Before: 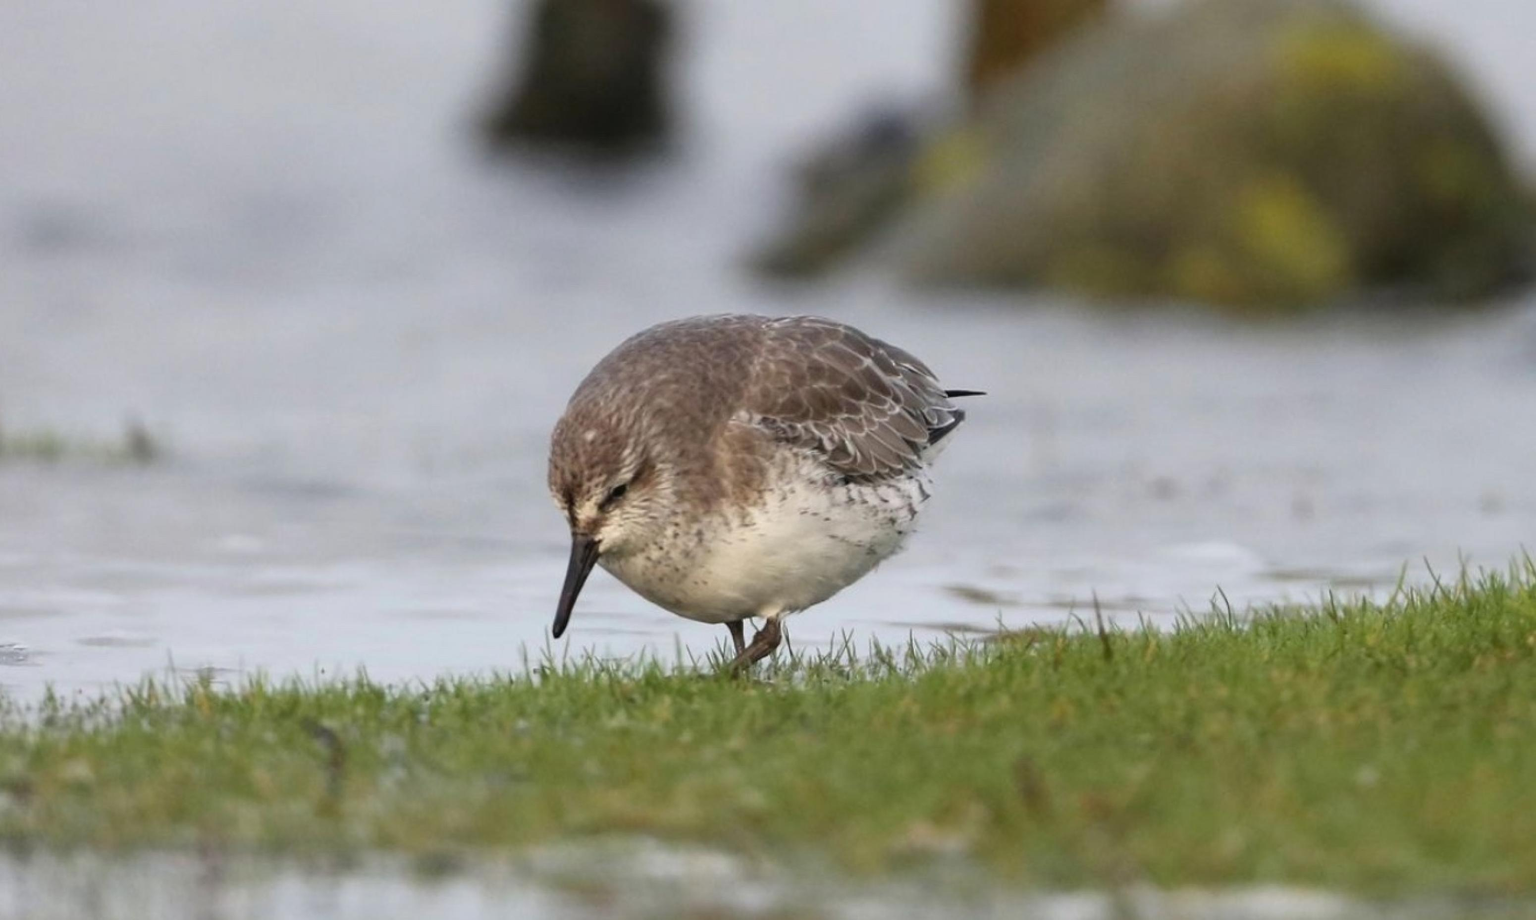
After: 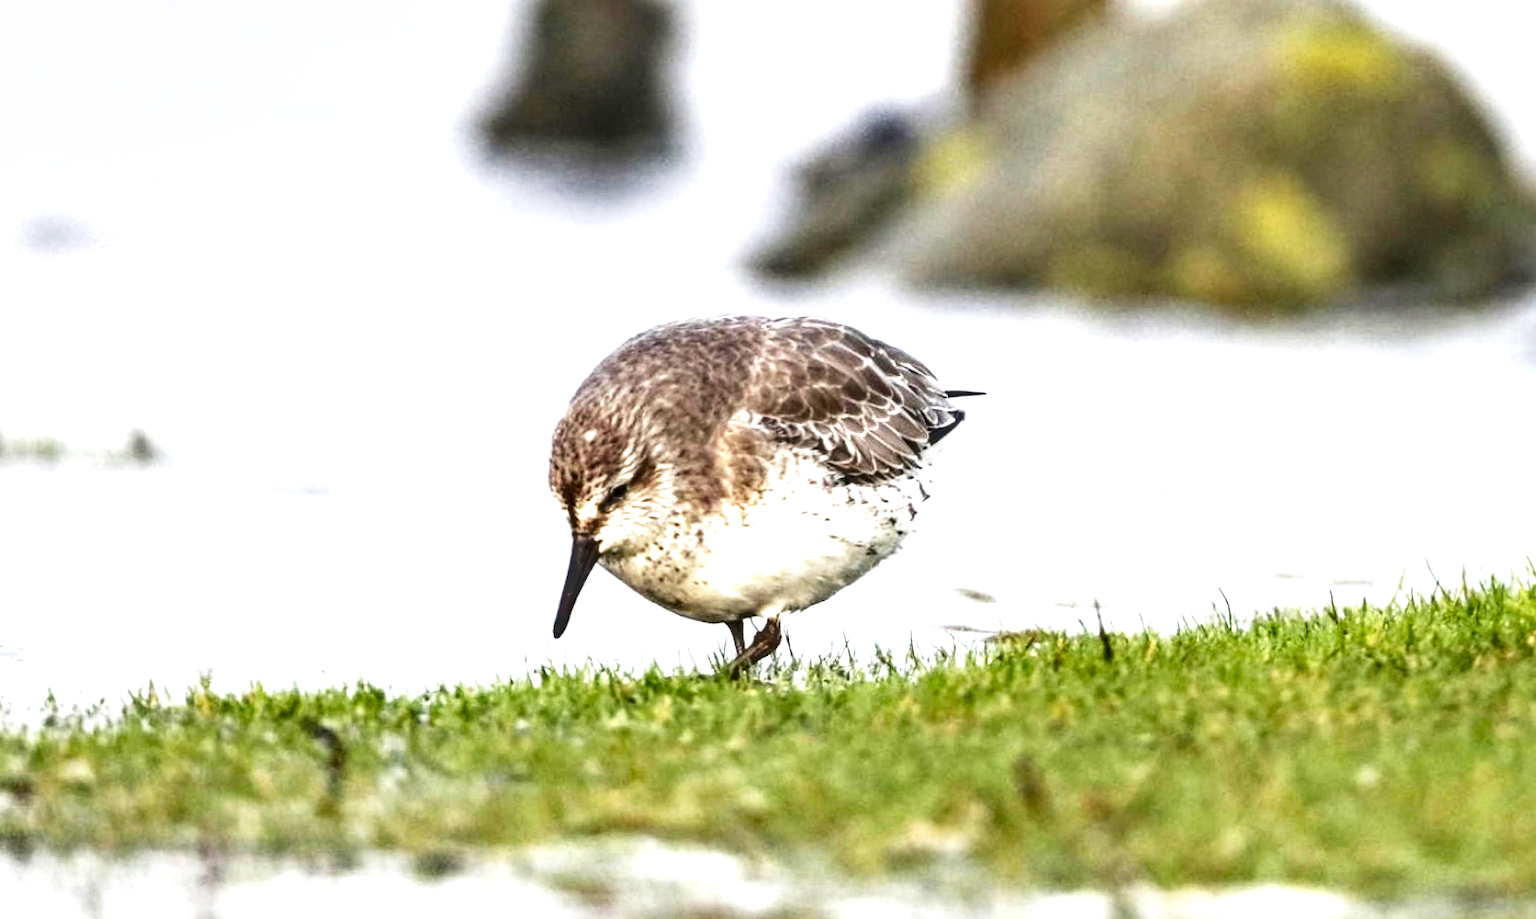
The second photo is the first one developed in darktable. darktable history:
shadows and highlights: low approximation 0.01, soften with gaussian
local contrast: detail 154%
base curve: curves: ch0 [(0, 0) (0.666, 0.806) (1, 1)], preserve colors none
exposure: black level correction 0, exposure 1.406 EV, compensate highlight preservation false
